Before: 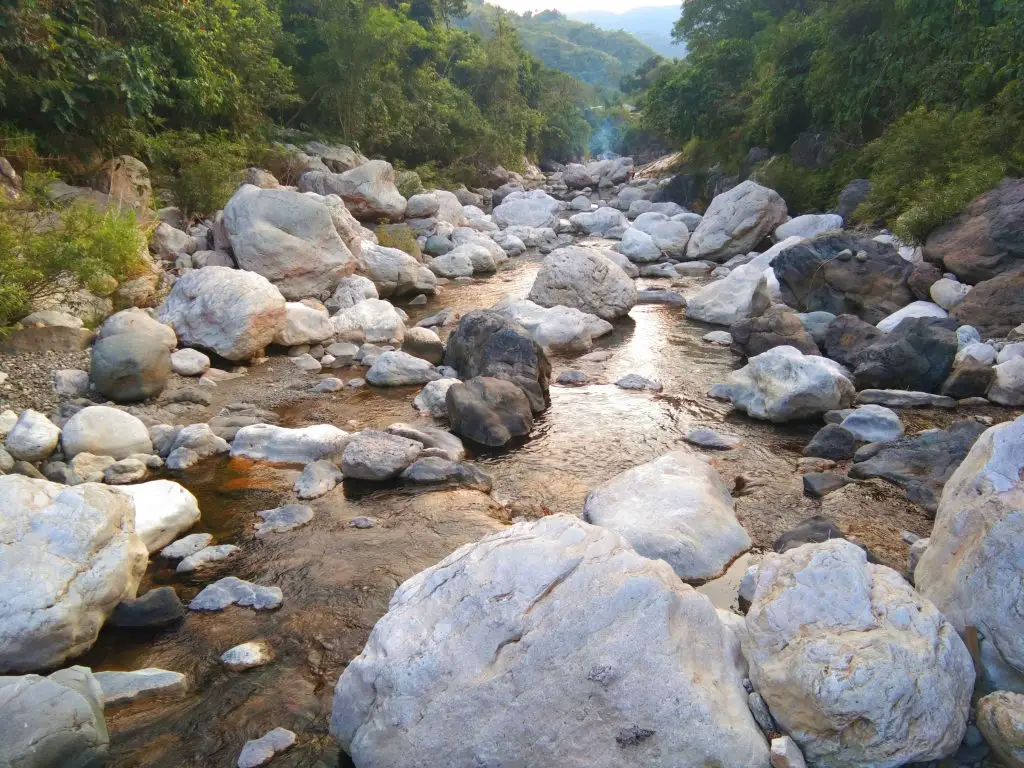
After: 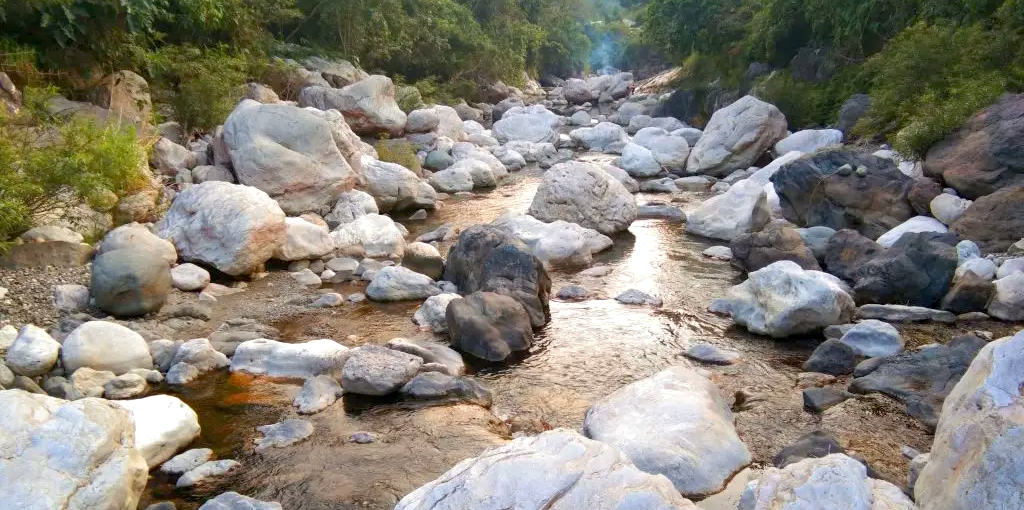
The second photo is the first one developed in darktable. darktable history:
color calibration: illuminant same as pipeline (D50), adaptation XYZ, x 0.346, y 0.358, temperature 5010.4 K
crop: top 11.178%, bottom 22.377%
exposure: black level correction 0.007, exposure 0.155 EV, compensate highlight preservation false
